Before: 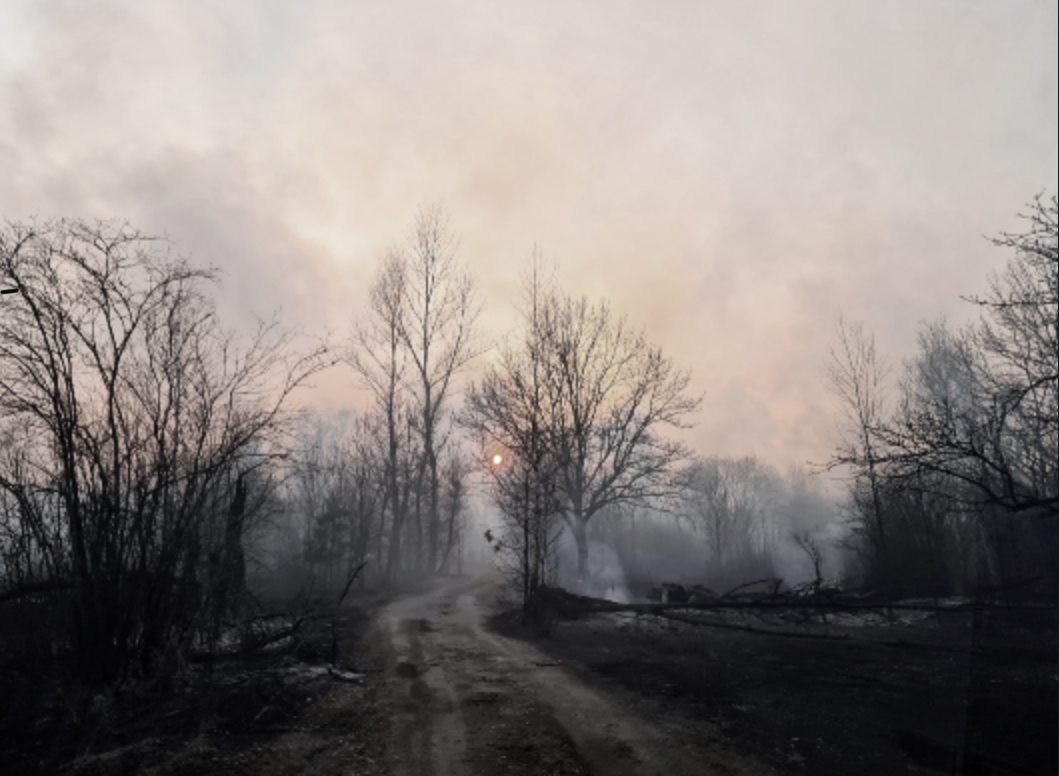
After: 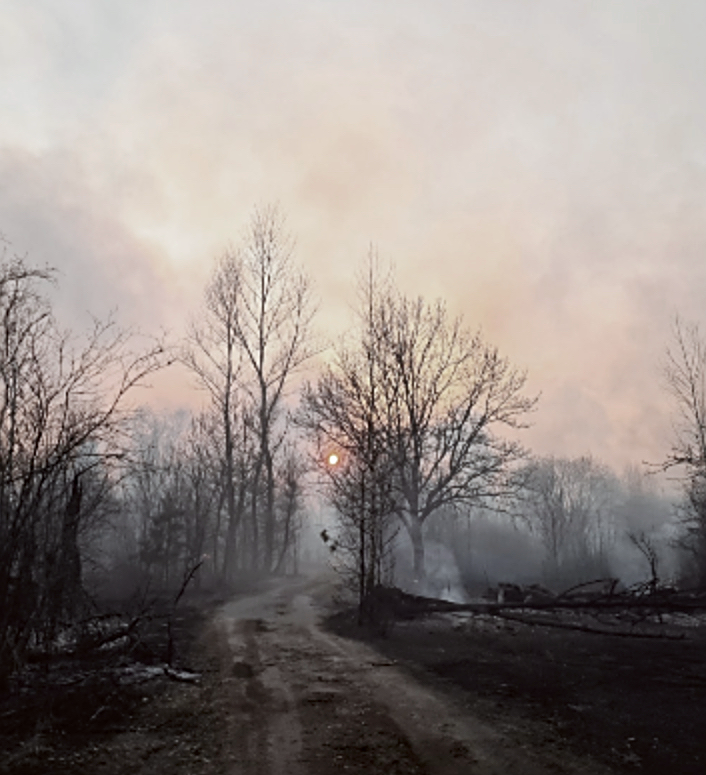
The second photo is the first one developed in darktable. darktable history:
crop and rotate: left 15.563%, right 17.76%
sharpen: radius 2.634, amount 0.677
color correction: highlights a* -2.75, highlights b* -2.64, shadows a* 2.34, shadows b* 2.7
